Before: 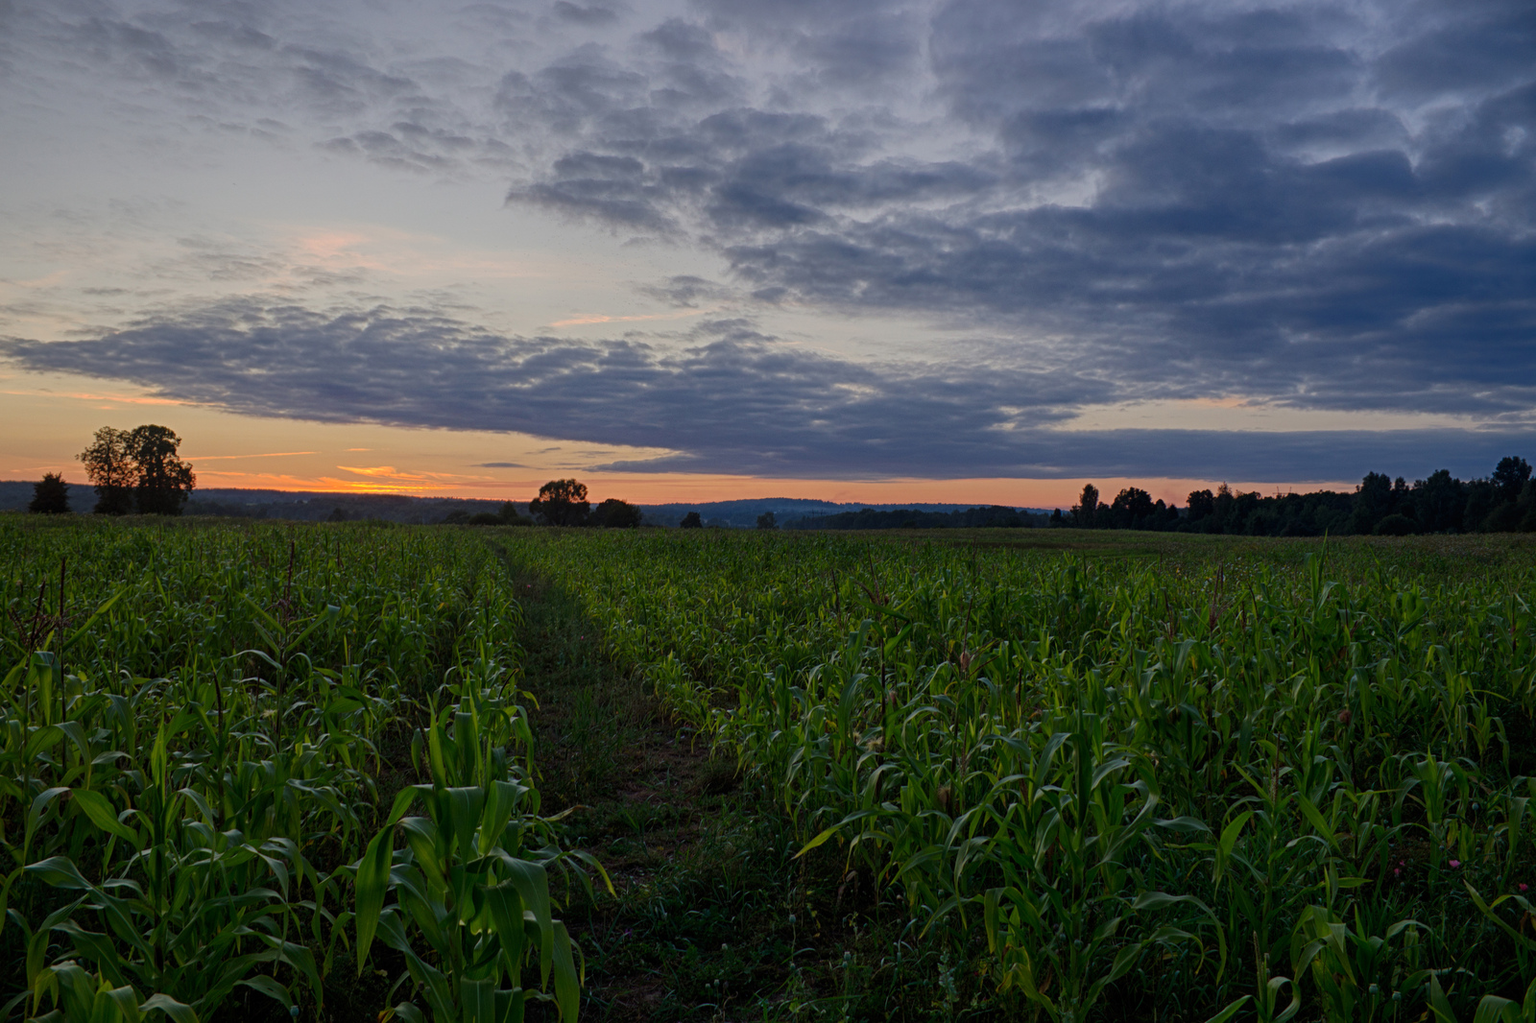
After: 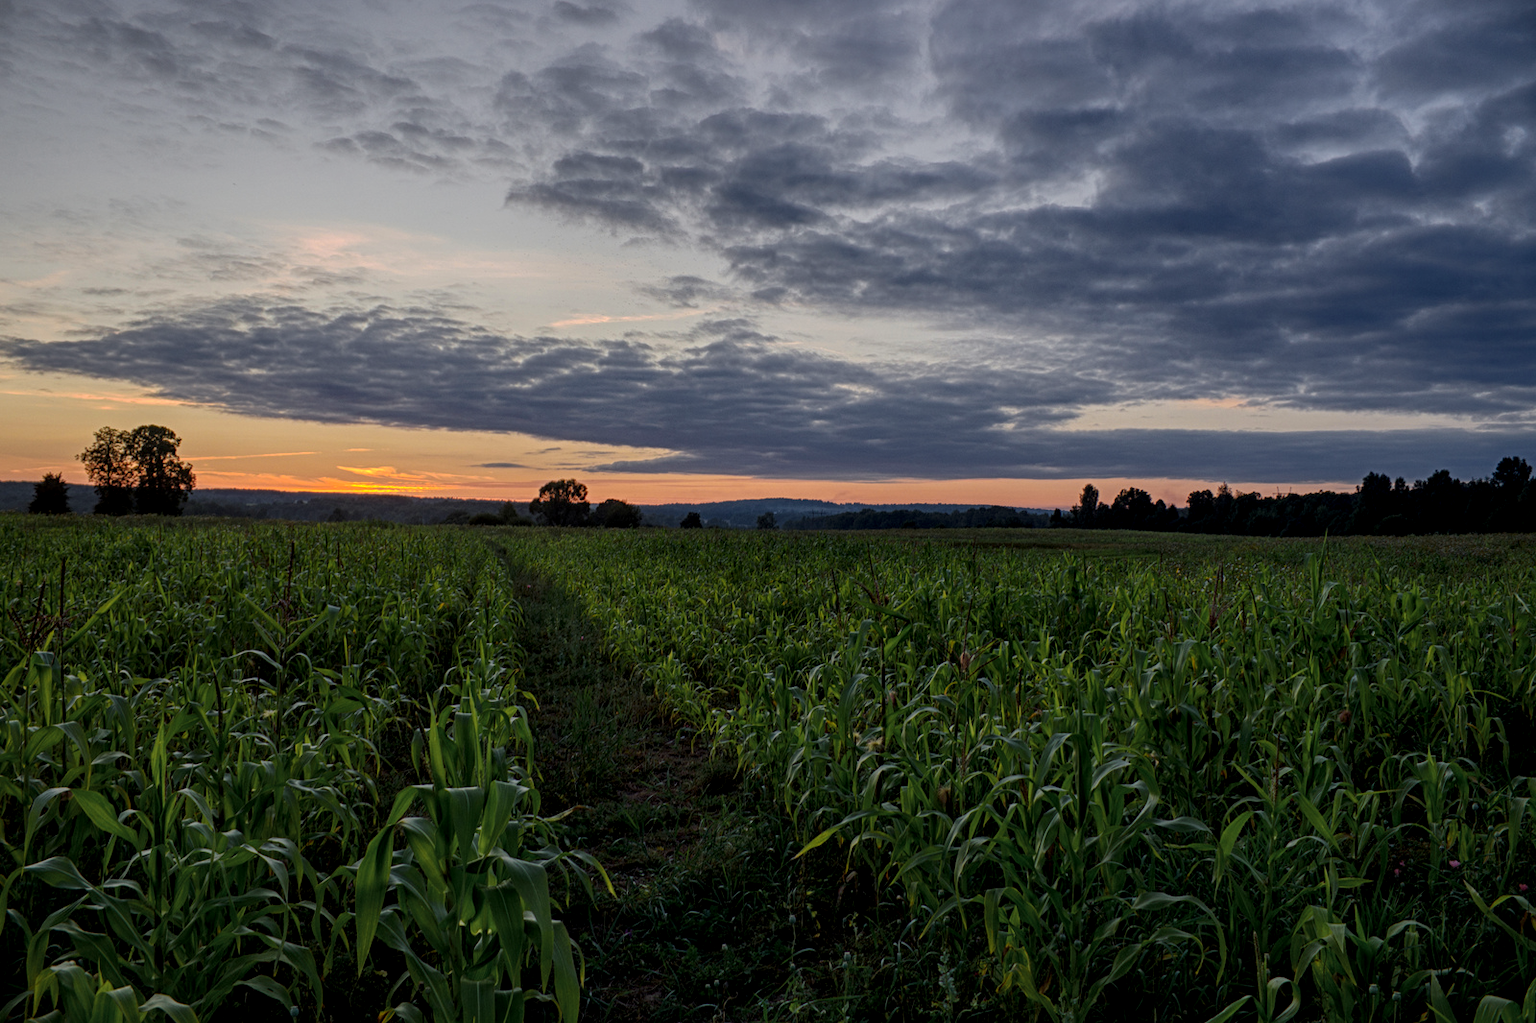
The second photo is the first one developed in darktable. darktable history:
exposure: exposure -0.157 EV, compensate highlight preservation false
color zones: curves: ch0 [(0.224, 0.526) (0.75, 0.5)]; ch1 [(0.055, 0.526) (0.224, 0.761) (0.377, 0.526) (0.75, 0.5)]
color correction: saturation 0.8
local contrast: detail 140%
